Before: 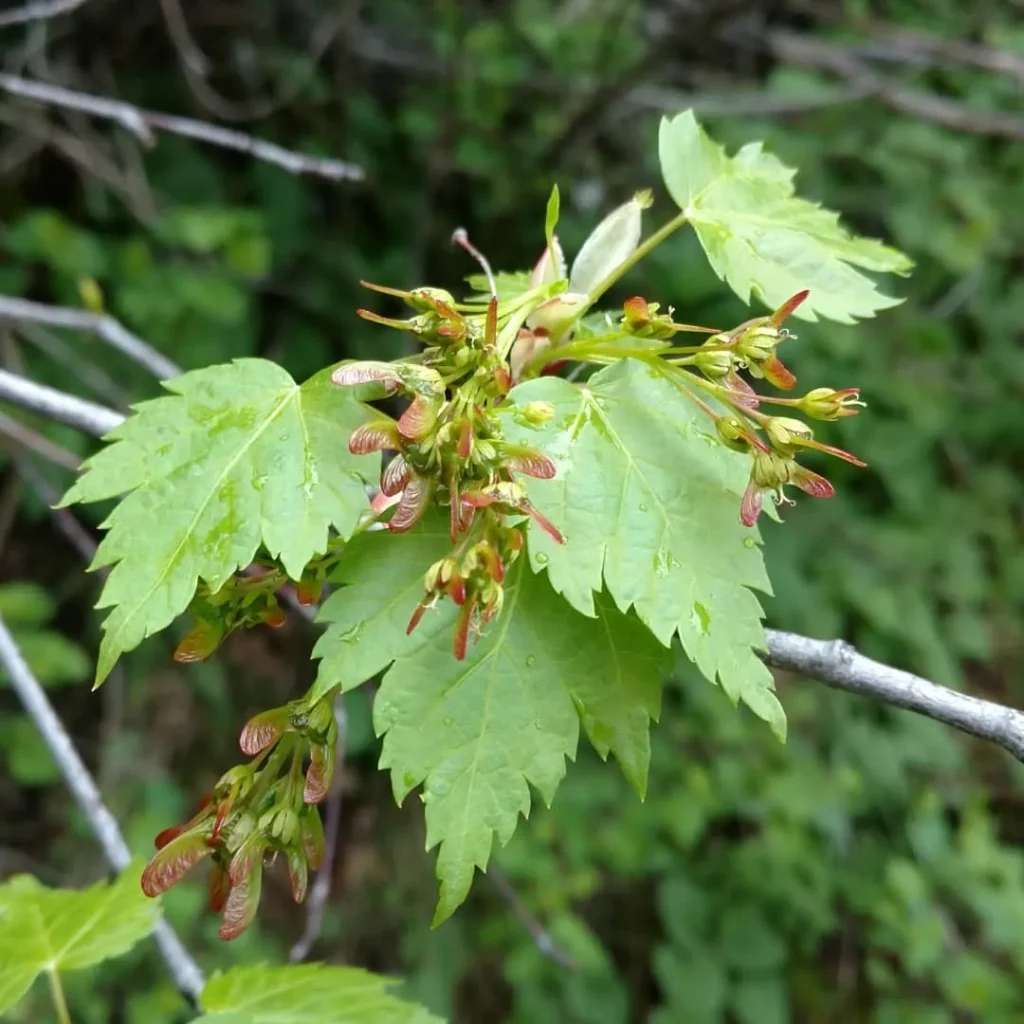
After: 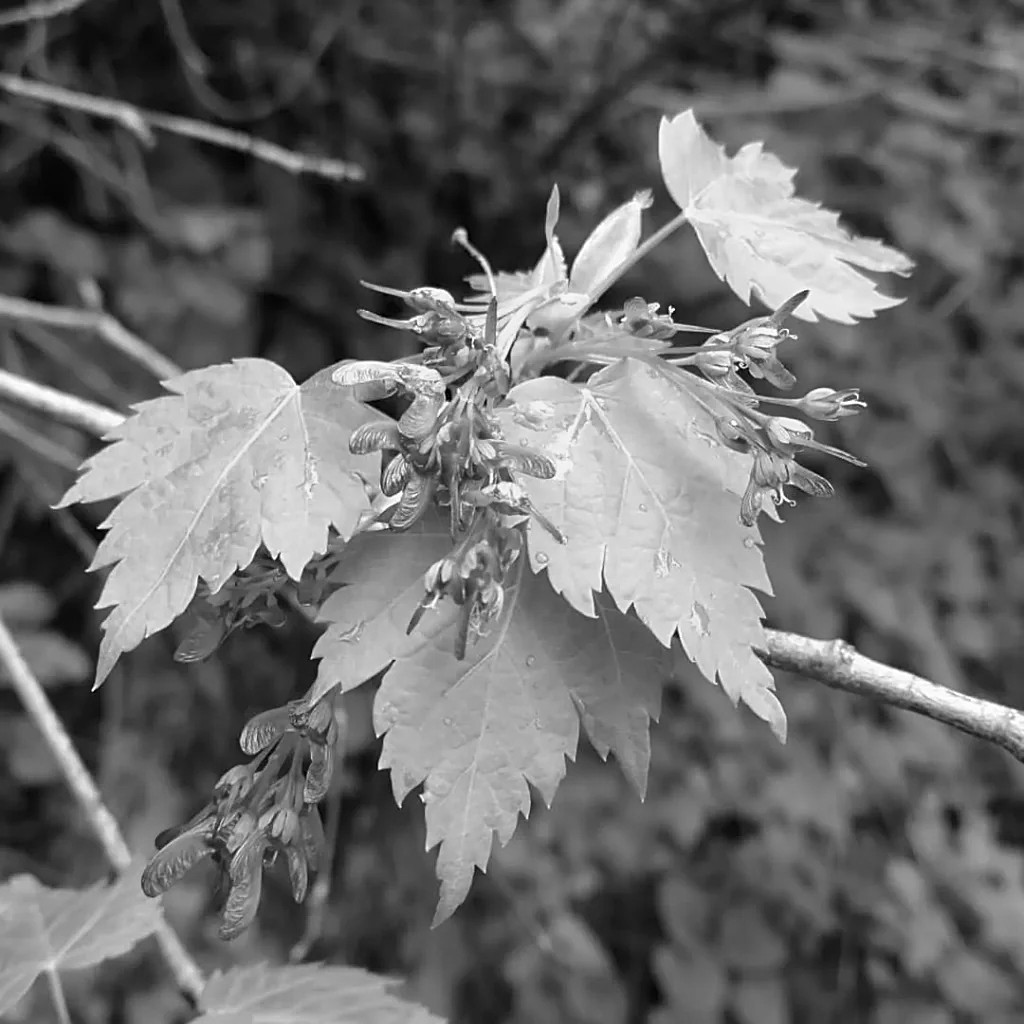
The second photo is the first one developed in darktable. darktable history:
color contrast: green-magenta contrast 0.81
monochrome: size 1
color balance rgb: perceptual saturation grading › global saturation 20%, perceptual saturation grading › highlights -25%, perceptual saturation grading › shadows 25%
sharpen: on, module defaults
